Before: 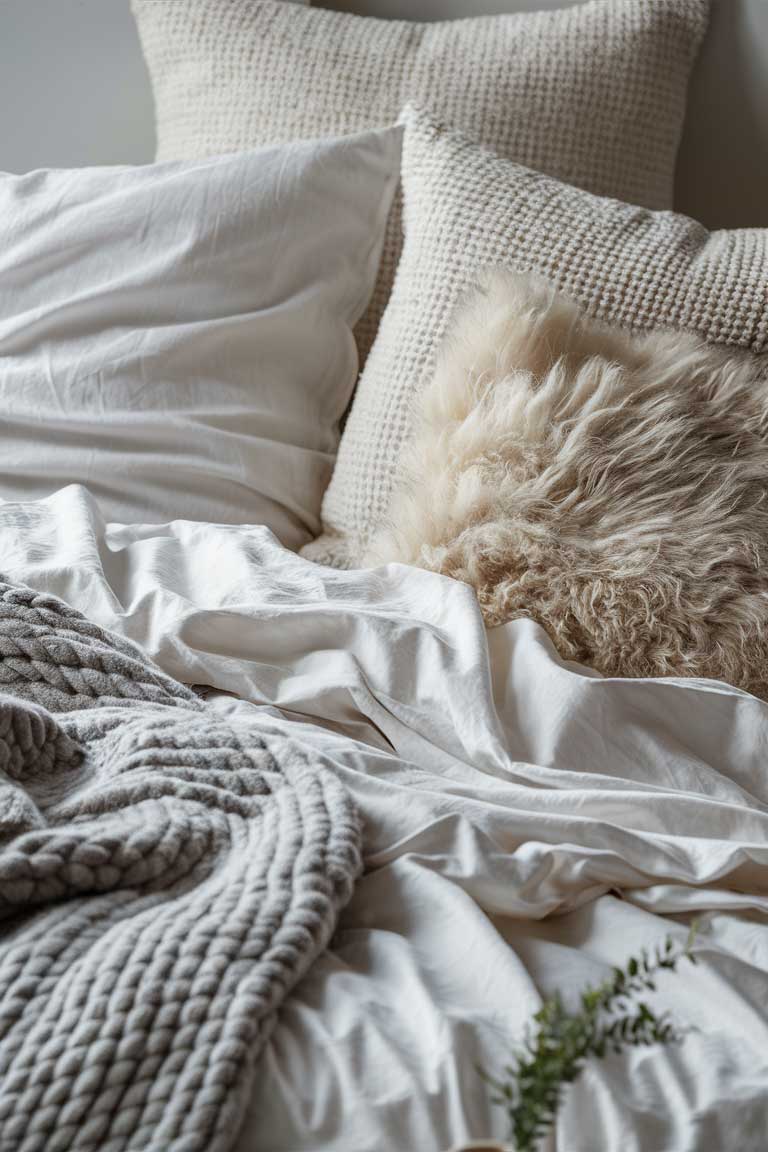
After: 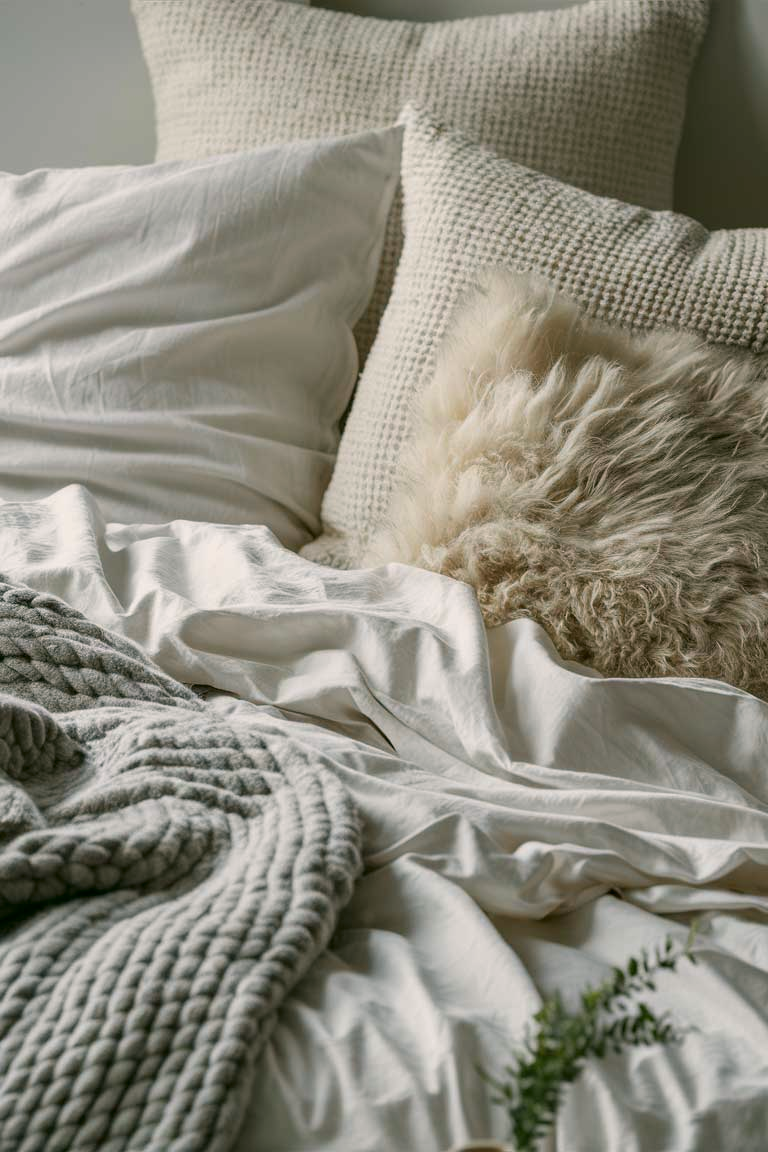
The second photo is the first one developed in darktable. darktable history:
exposure: exposure -0.151 EV, compensate highlight preservation false
color correction: highlights a* 4.02, highlights b* 4.98, shadows a* -7.55, shadows b* 4.98
